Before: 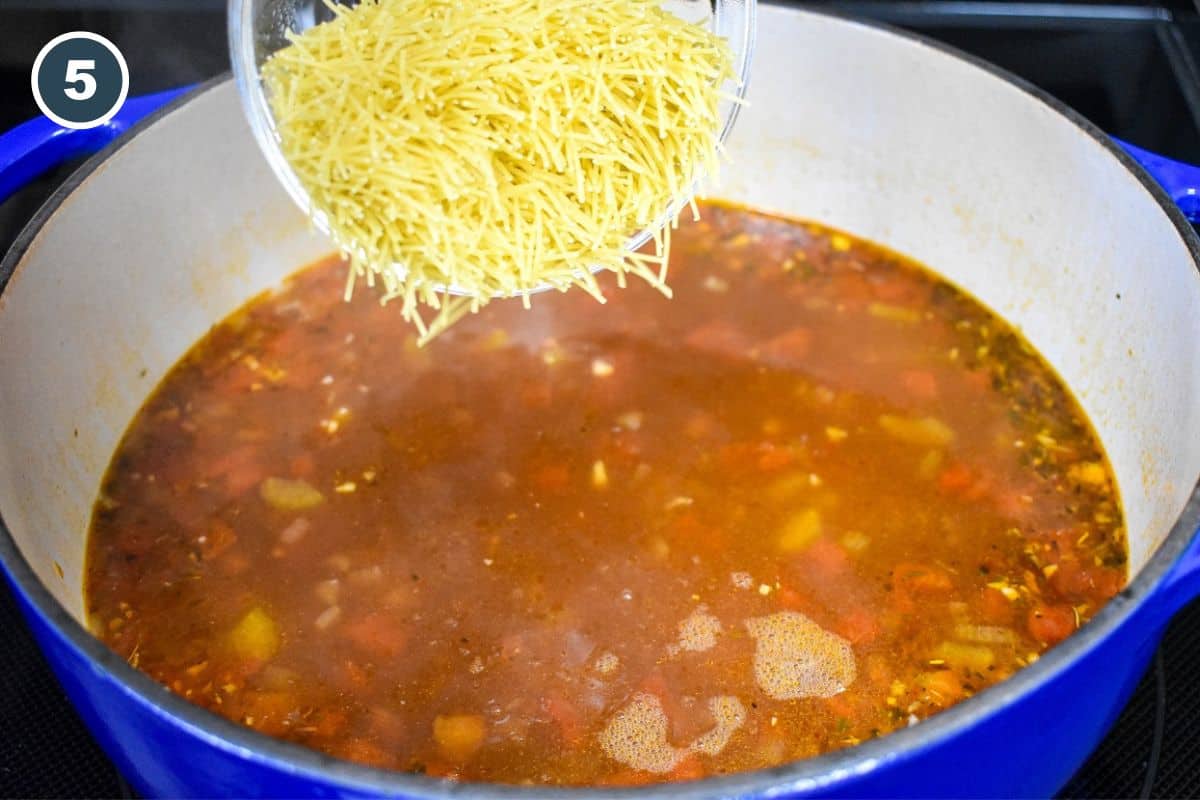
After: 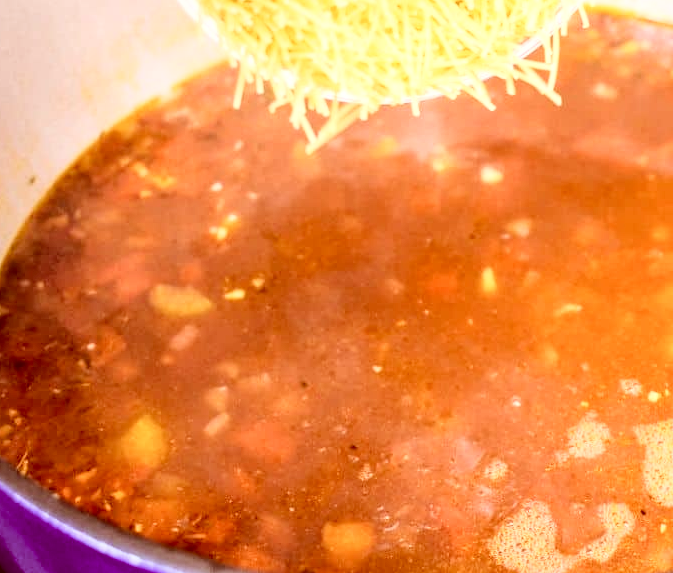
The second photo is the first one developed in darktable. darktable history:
local contrast: detail 118%
crop: left 9.322%, top 24.216%, right 34.567%, bottom 4.156%
color correction: highlights a* 9.07, highlights b* 8.73, shadows a* 39.53, shadows b* 39.44, saturation 0.774
base curve: curves: ch0 [(0, 0) (0.028, 0.03) (0.121, 0.232) (0.46, 0.748) (0.859, 0.968) (1, 1)]
